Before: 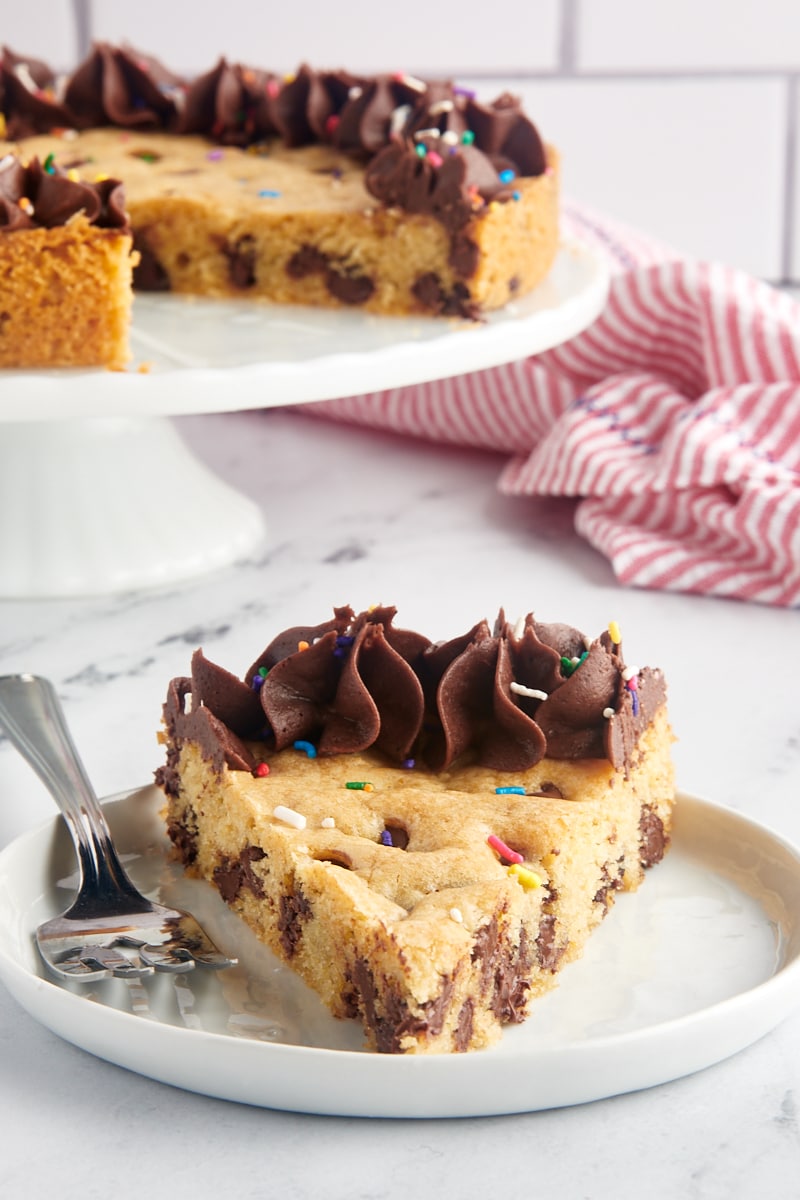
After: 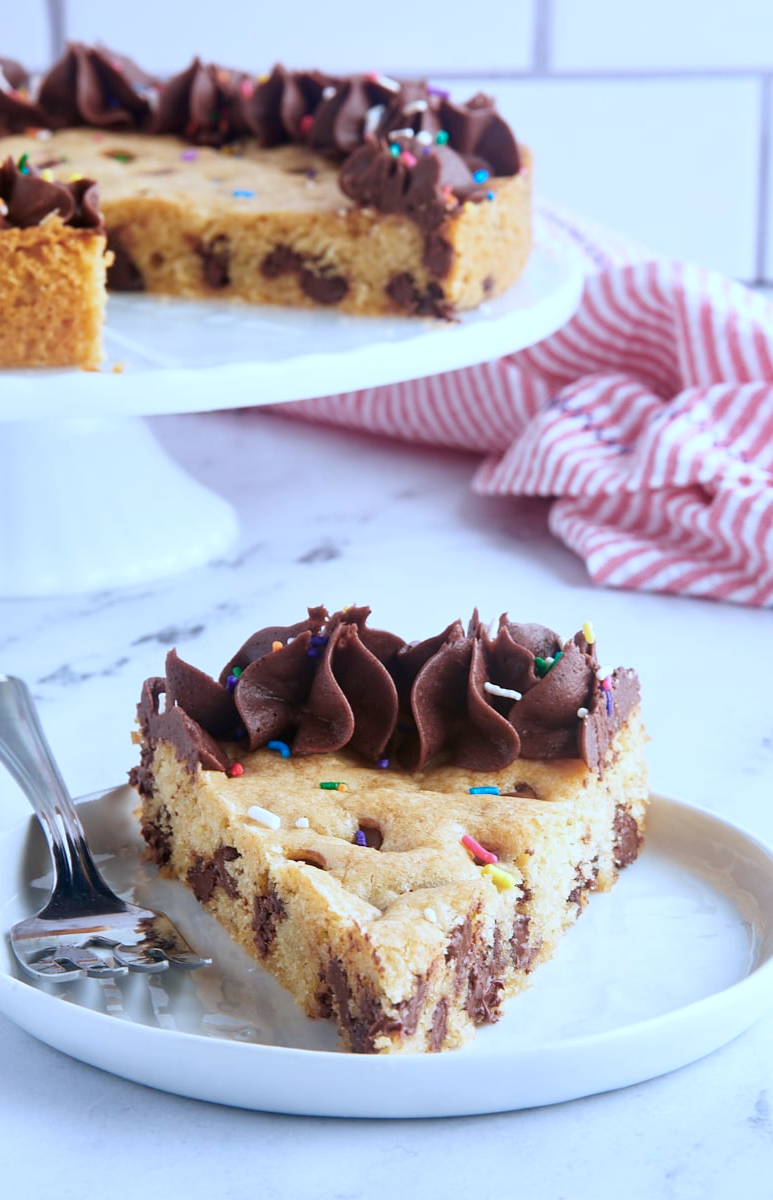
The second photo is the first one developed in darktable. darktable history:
color calibration: illuminant custom, x 0.391, y 0.392, temperature 3848.91 K
crop and rotate: left 3.253%
